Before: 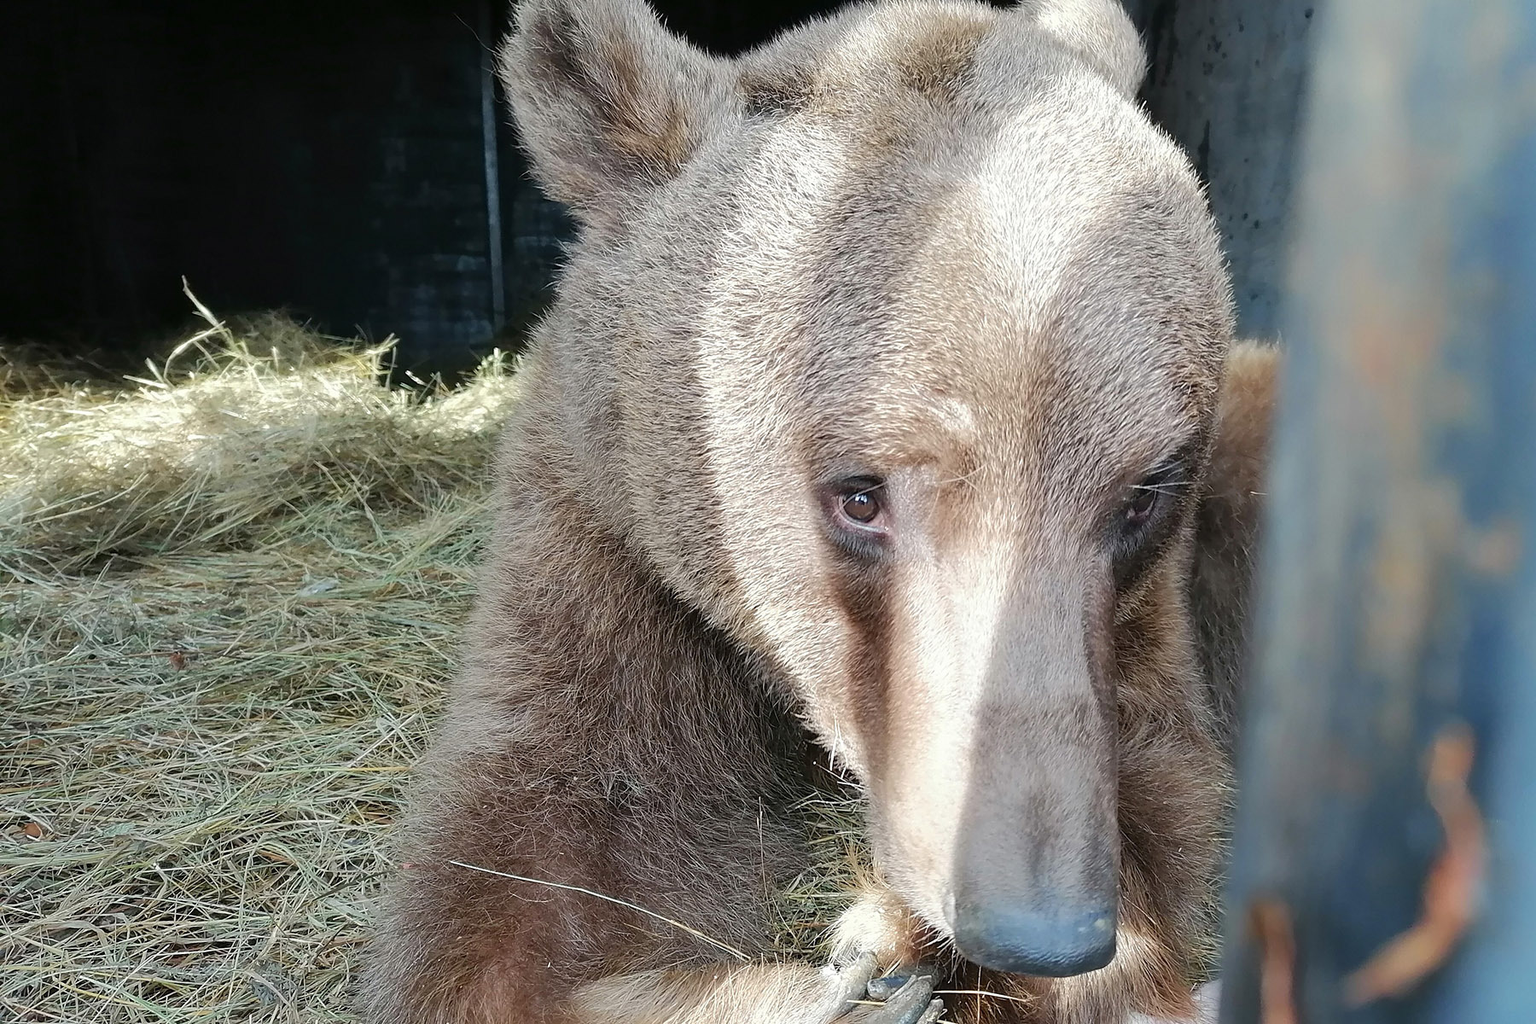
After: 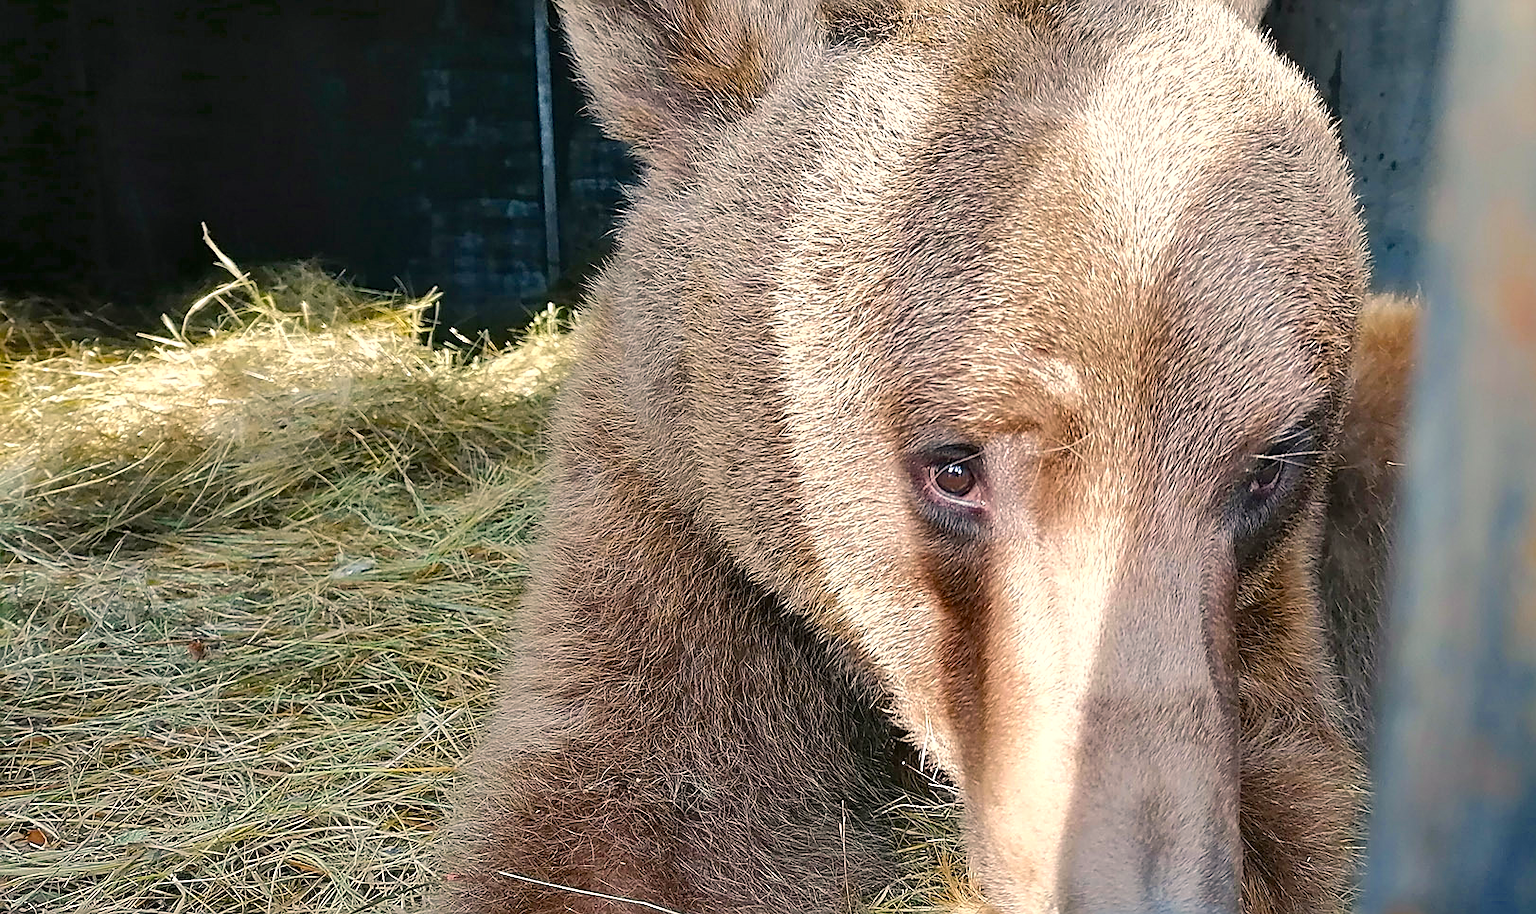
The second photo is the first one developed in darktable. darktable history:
shadows and highlights: shadows 52.53, soften with gaussian
exposure: exposure 0.2 EV, compensate highlight preservation false
sharpen: on, module defaults
crop: top 7.415%, right 9.824%, bottom 12.03%
color balance rgb: highlights gain › chroma 3.076%, highlights gain › hue 54.5°, perceptual saturation grading › global saturation 29.632%, global vibrance 16.825%, saturation formula JzAzBz (2021)
